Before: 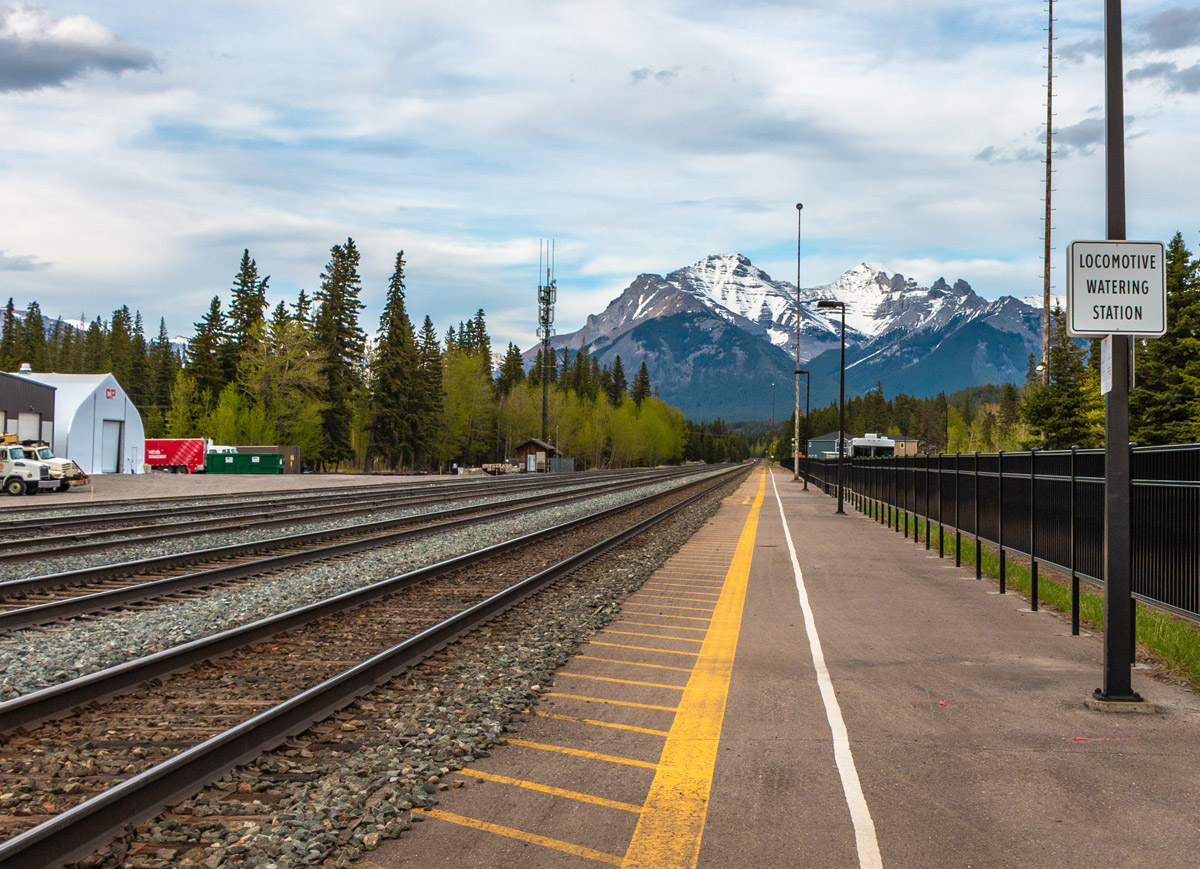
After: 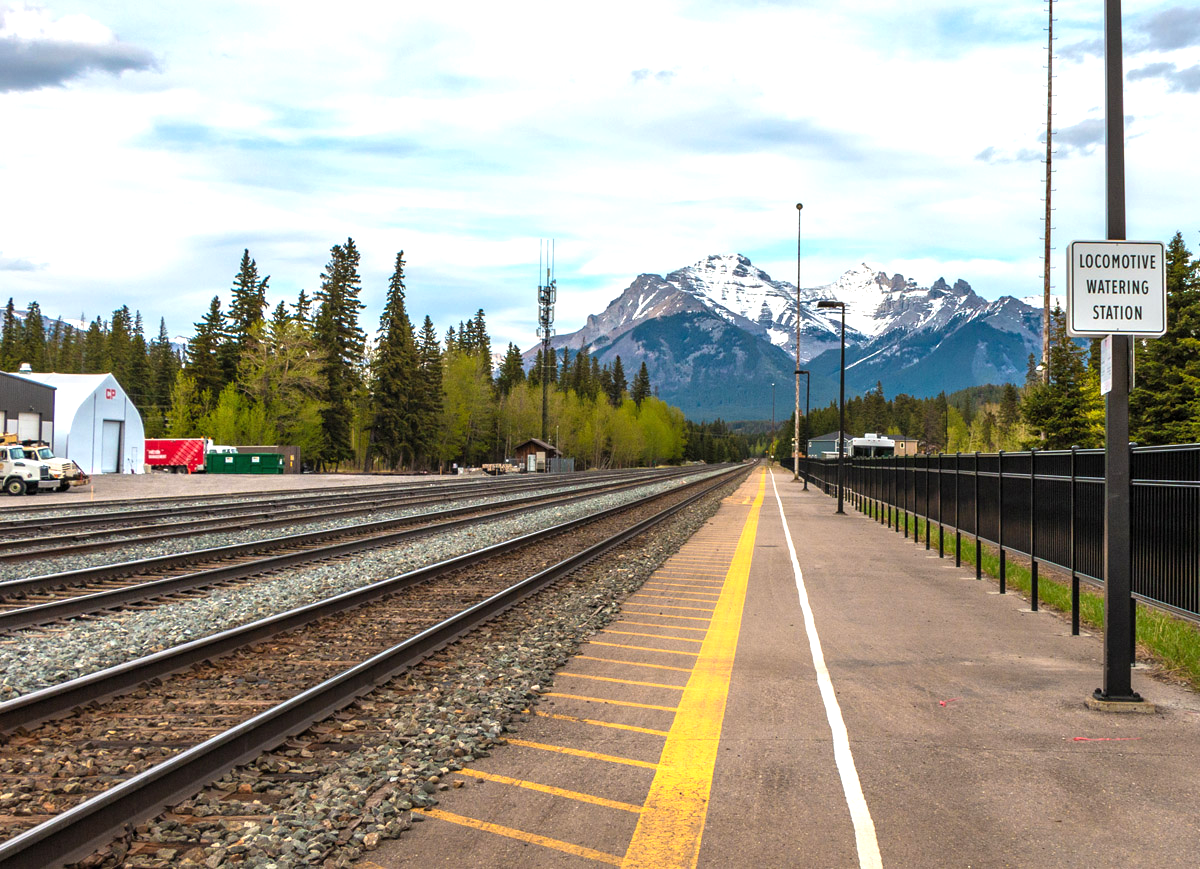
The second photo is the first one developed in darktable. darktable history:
exposure: black level correction 0, exposure 0.5 EV, compensate exposure bias true, compensate highlight preservation false
levels: levels [0.016, 0.492, 0.969]
